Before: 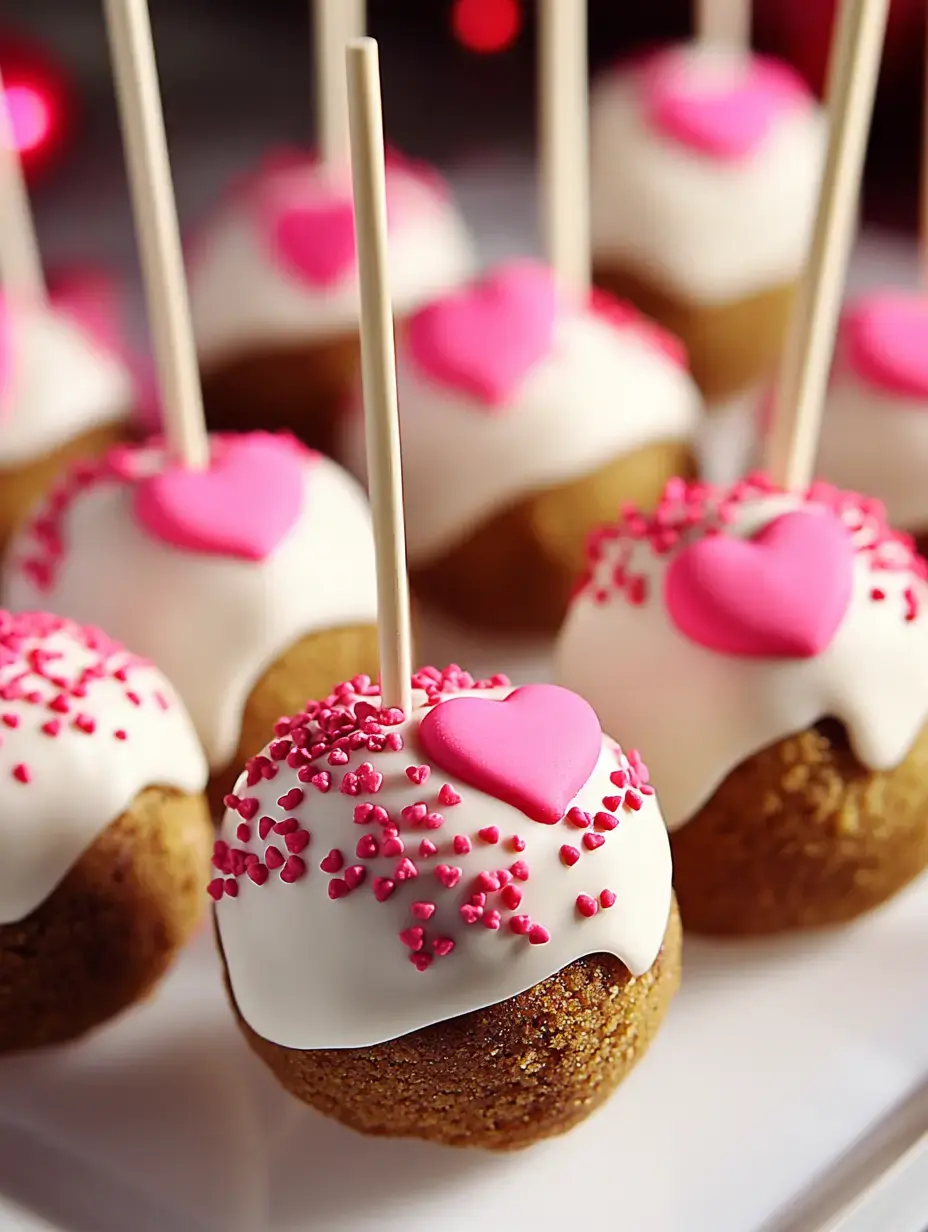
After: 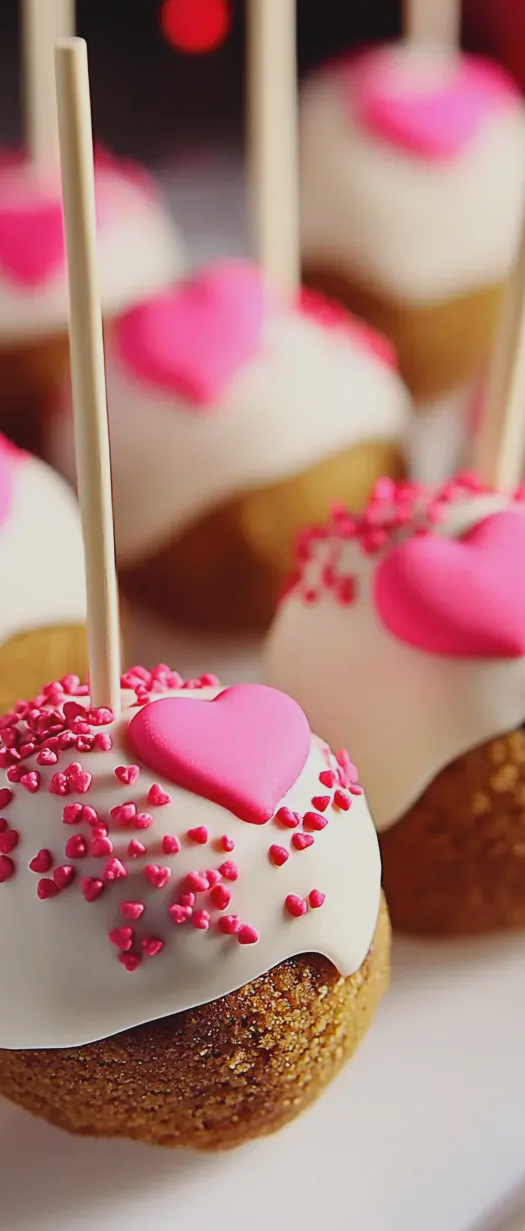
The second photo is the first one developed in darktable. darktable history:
crop: left 31.458%, top 0%, right 11.876%
contrast brightness saturation: contrast -0.11
filmic rgb: black relative exposure -11.35 EV, white relative exposure 3.22 EV, hardness 6.76, color science v6 (2022)
rgb levels: preserve colors max RGB
